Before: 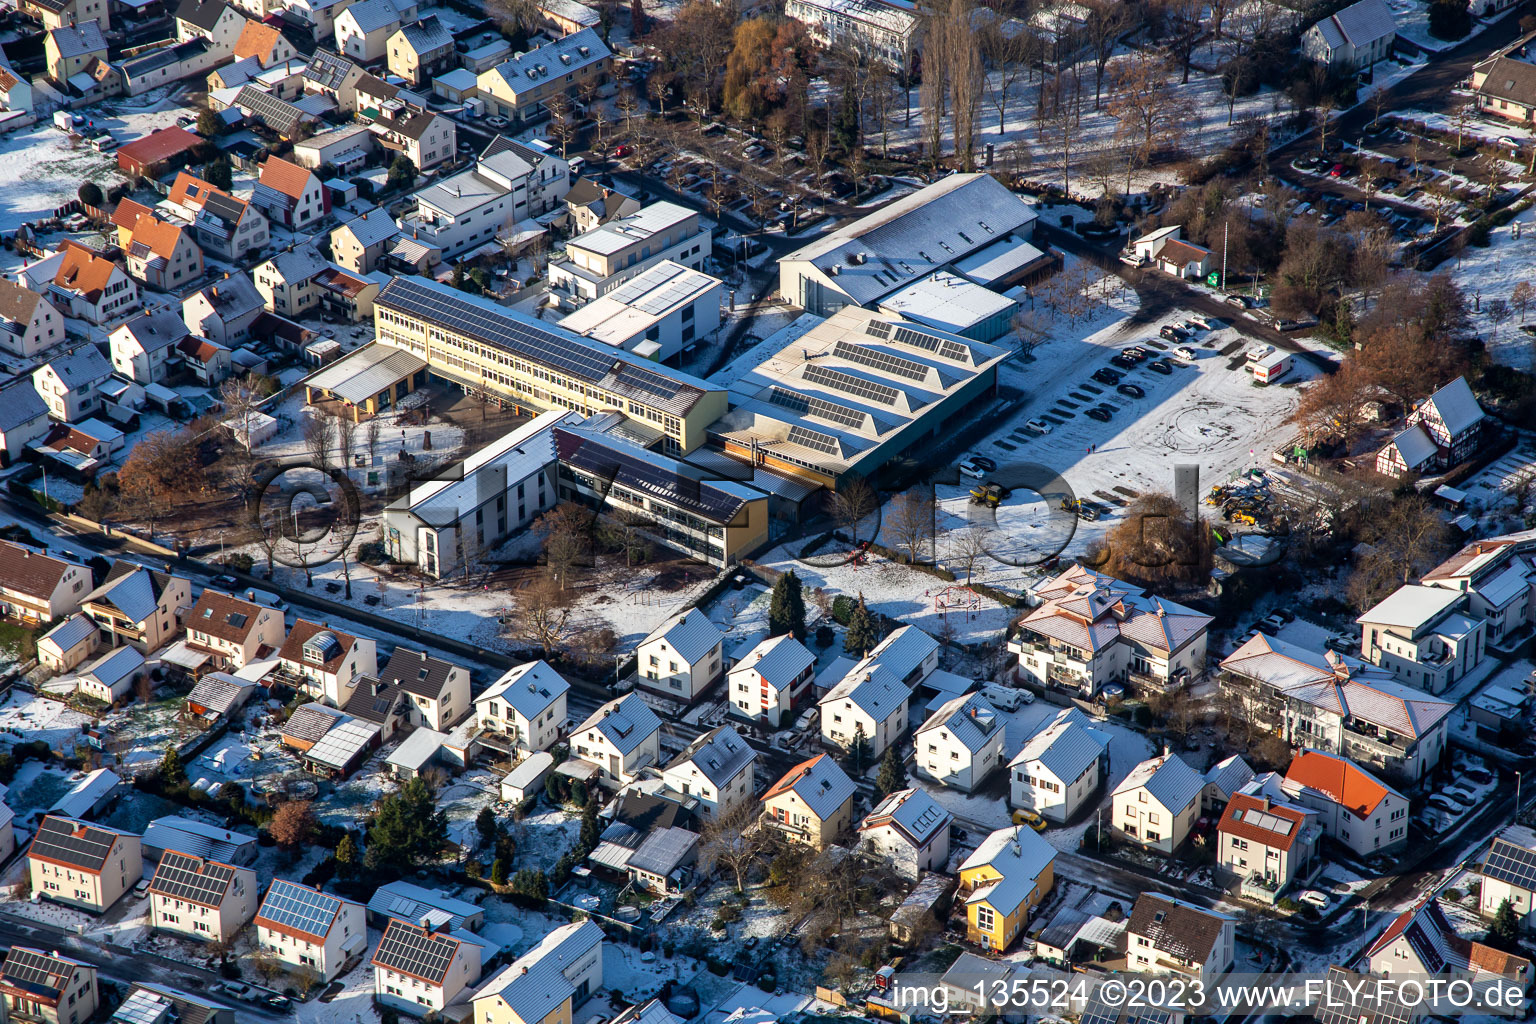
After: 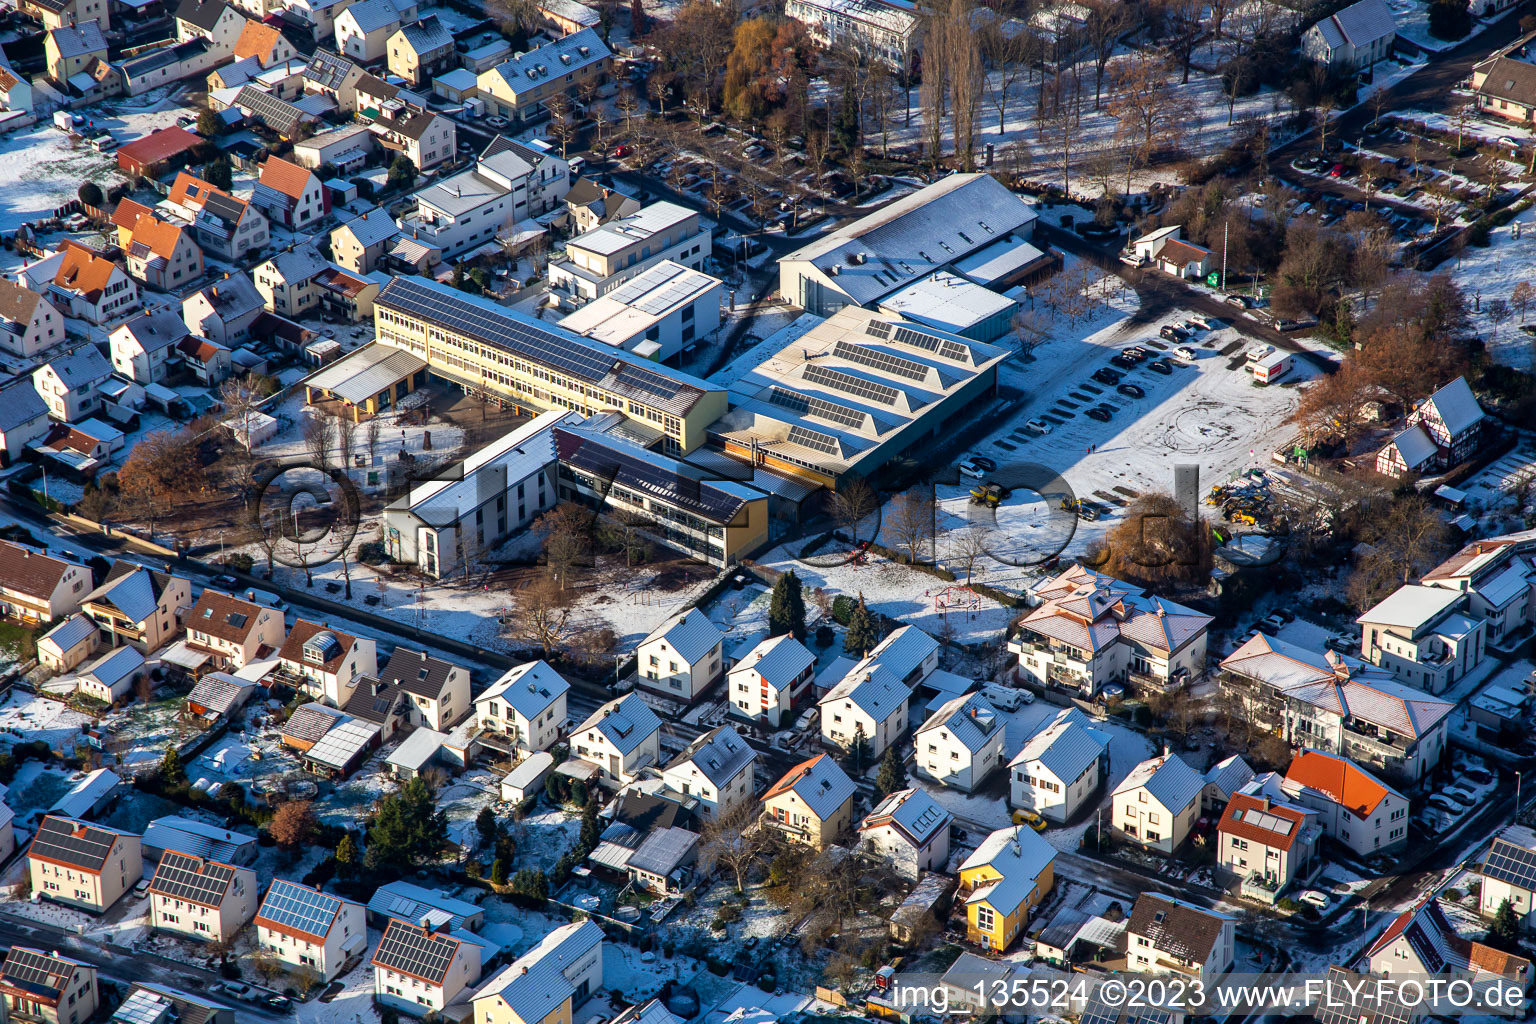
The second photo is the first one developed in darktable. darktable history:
contrast equalizer: octaves 7, y [[0.5 ×6], [0.5 ×6], [0.5, 0.5, 0.501, 0.545, 0.707, 0.863], [0 ×6], [0 ×6]]
color balance rgb: perceptual saturation grading › global saturation 0.11%, perceptual saturation grading › mid-tones 11.46%, global vibrance 20%
